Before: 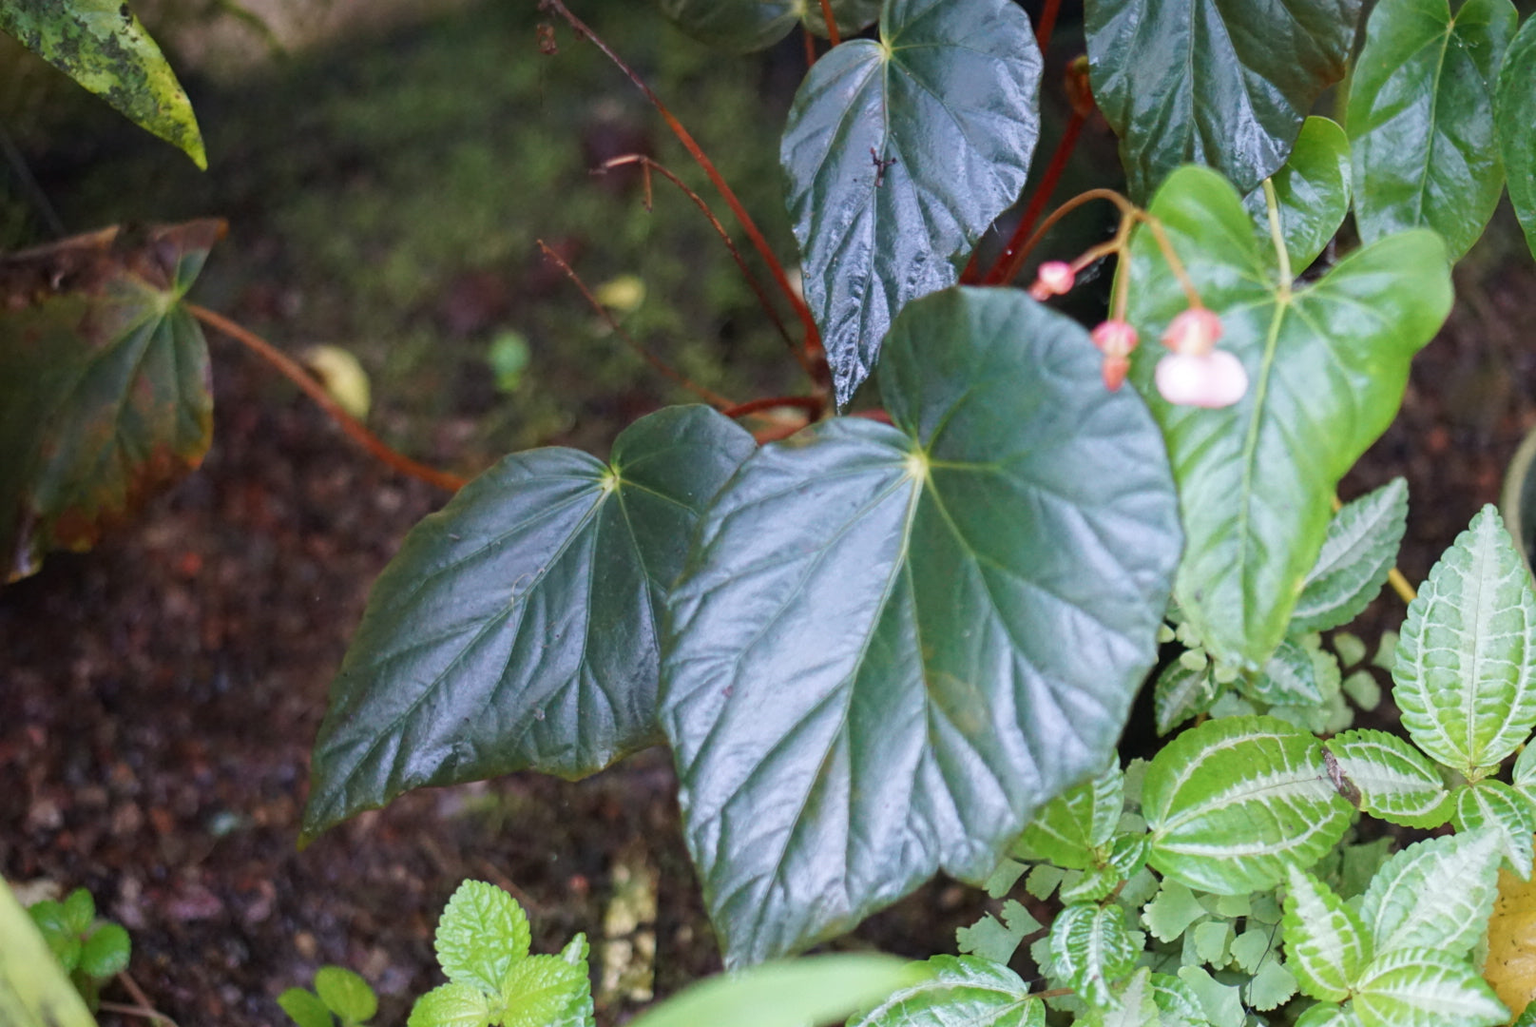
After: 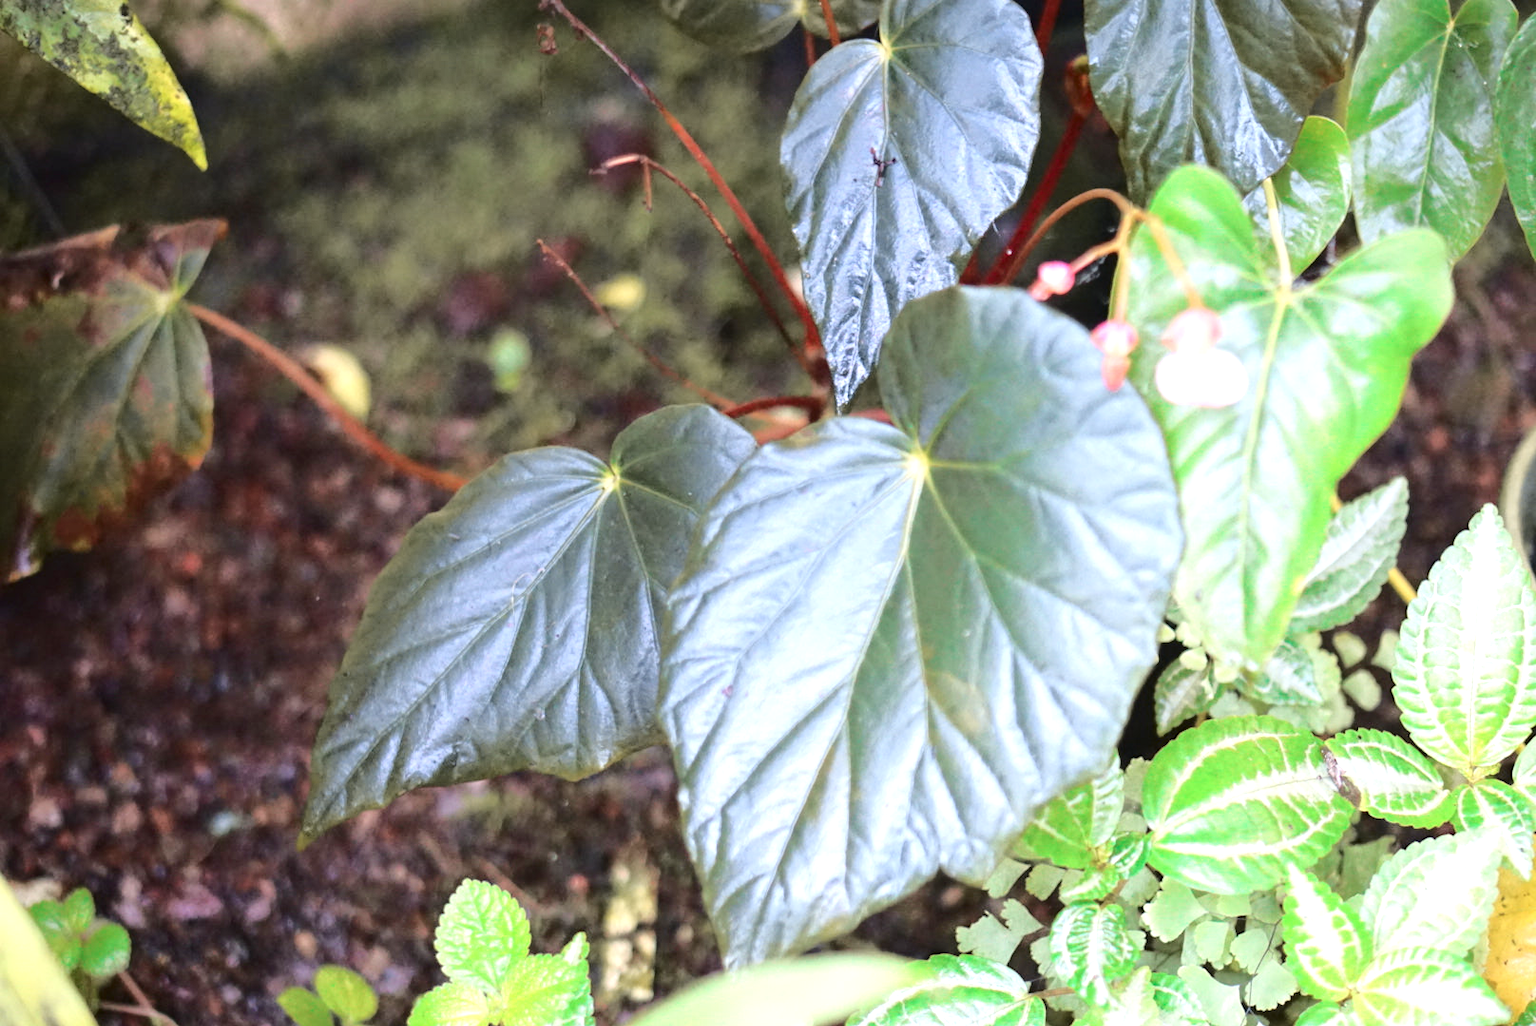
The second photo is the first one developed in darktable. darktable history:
tone curve: curves: ch0 [(0.003, 0.015) (0.104, 0.07) (0.239, 0.201) (0.327, 0.317) (0.401, 0.443) (0.495, 0.55) (0.65, 0.68) (0.832, 0.858) (1, 0.977)]; ch1 [(0, 0) (0.161, 0.092) (0.35, 0.33) (0.379, 0.401) (0.447, 0.476) (0.495, 0.499) (0.515, 0.518) (0.55, 0.557) (0.621, 0.615) (0.718, 0.734) (1, 1)]; ch2 [(0, 0) (0.359, 0.372) (0.437, 0.437) (0.502, 0.501) (0.534, 0.537) (0.599, 0.586) (1, 1)], color space Lab, independent channels, preserve colors none
exposure: black level correction 0, exposure 1 EV, compensate exposure bias true, compensate highlight preservation false
